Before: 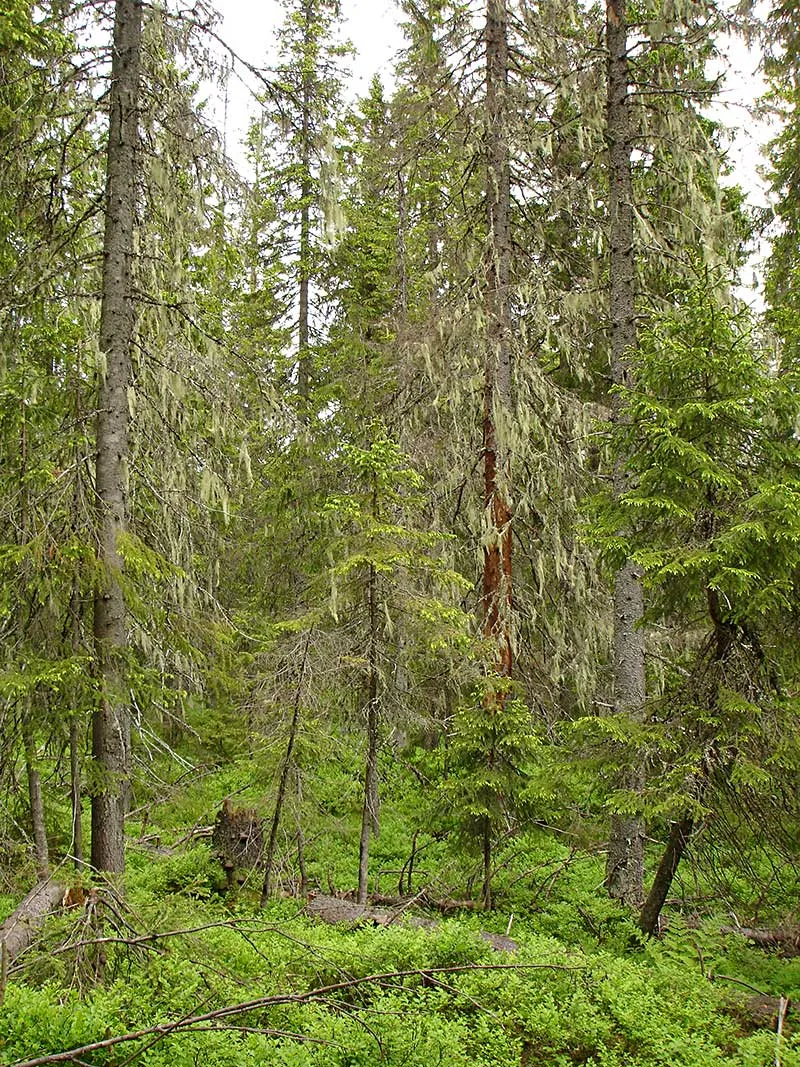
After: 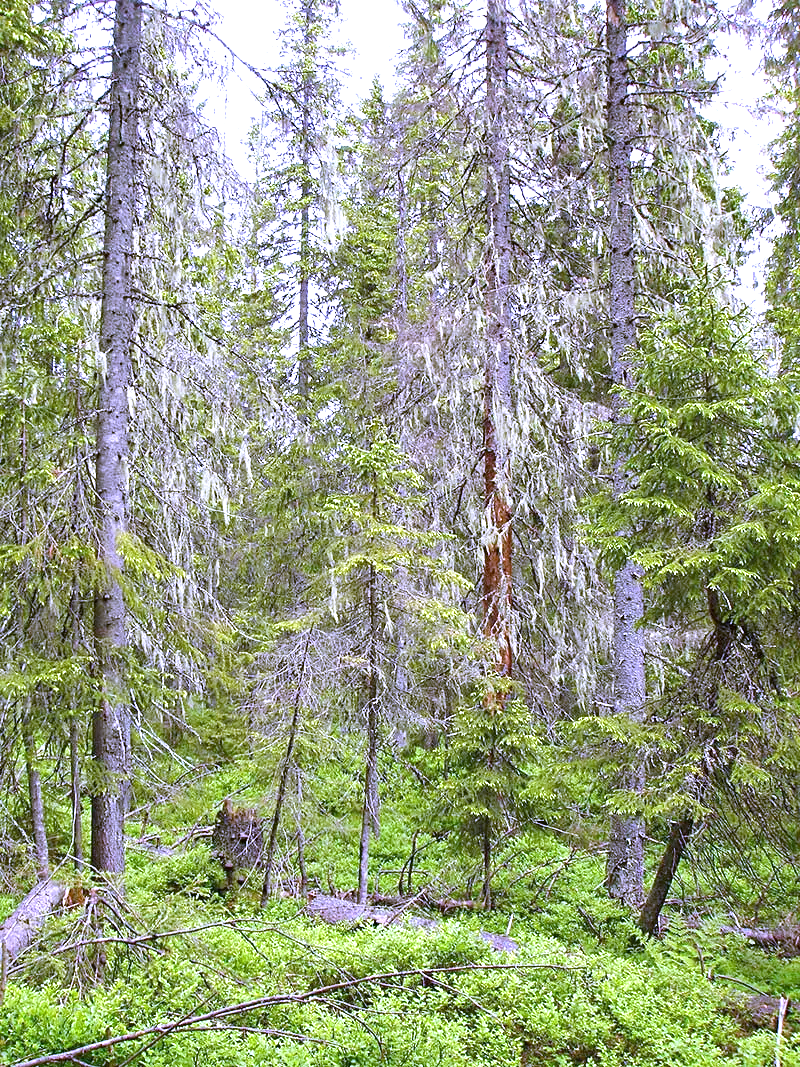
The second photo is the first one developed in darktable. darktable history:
exposure: black level correction 0, exposure 0.877 EV, compensate exposure bias true, compensate highlight preservation false
white balance: red 0.98, blue 1.61
